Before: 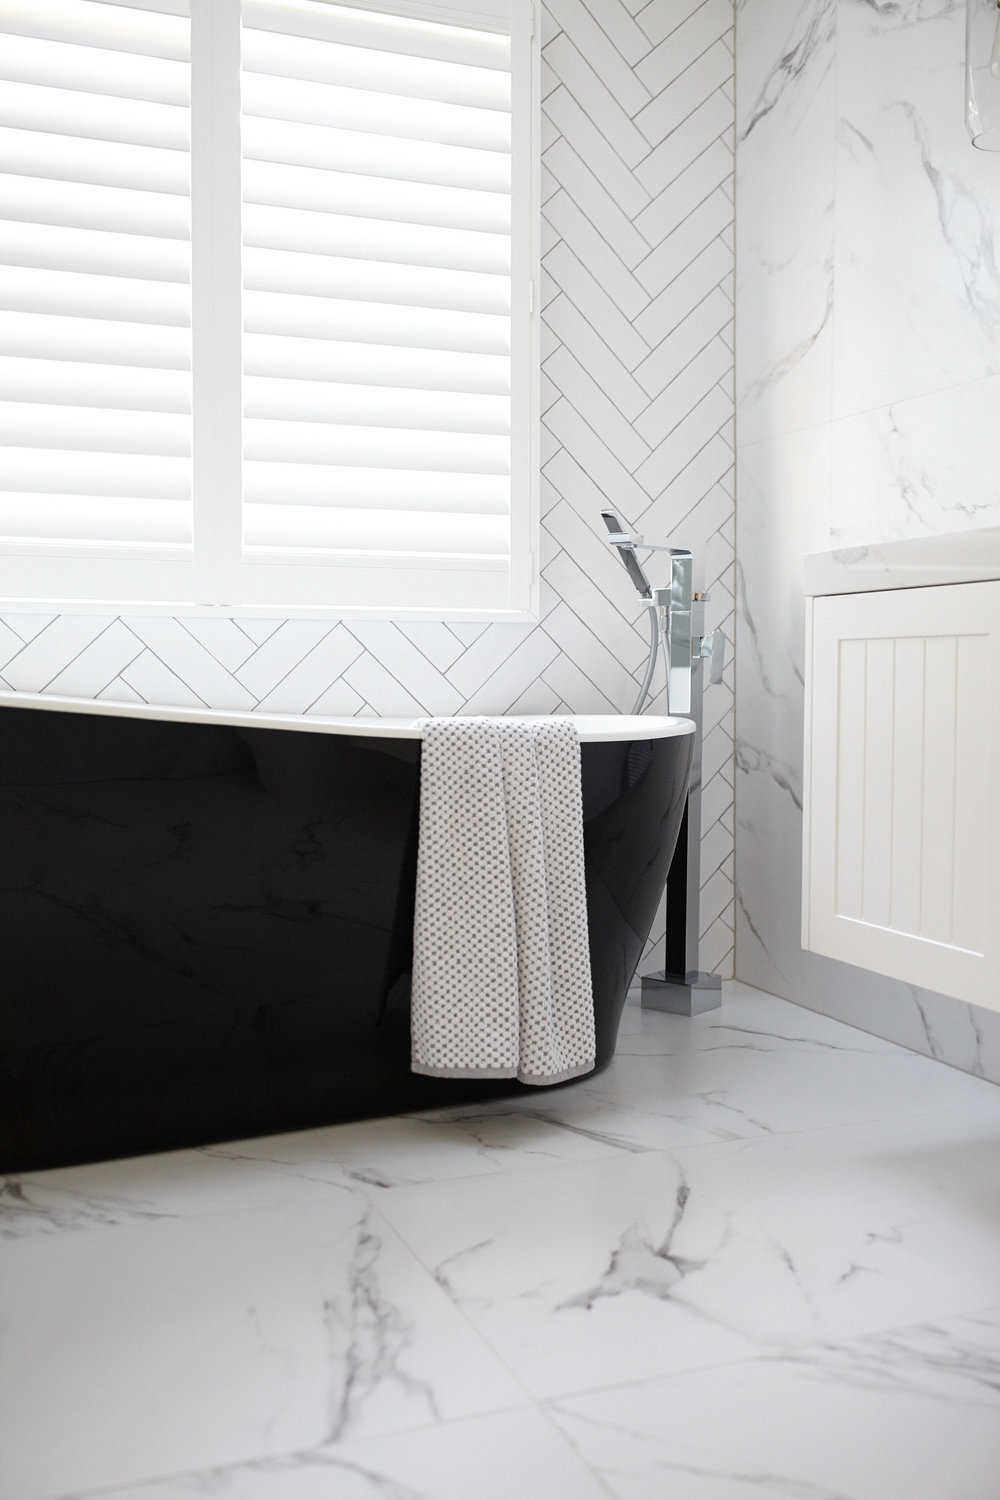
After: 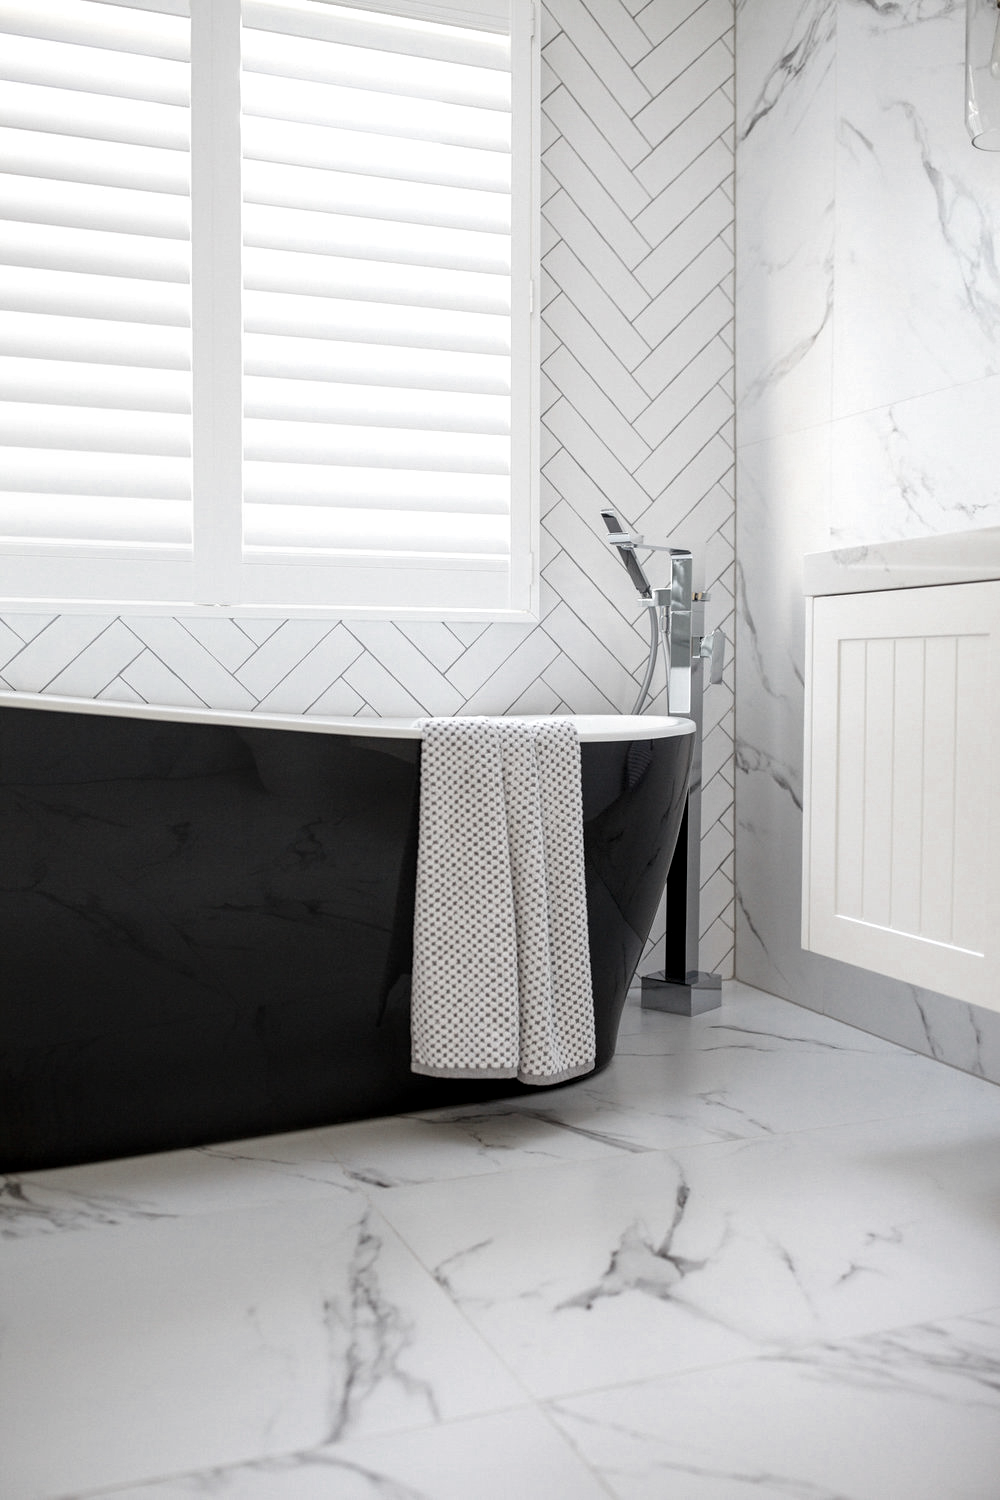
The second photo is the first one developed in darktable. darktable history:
local contrast: detail 140%
color zones: curves: ch0 [(0, 0.5) (0.125, 0.4) (0.25, 0.5) (0.375, 0.4) (0.5, 0.4) (0.625, 0.35) (0.75, 0.35) (0.875, 0.5)]; ch1 [(0, 0.35) (0.125, 0.45) (0.25, 0.35) (0.375, 0.35) (0.5, 0.35) (0.625, 0.35) (0.75, 0.45) (0.875, 0.35)]; ch2 [(0, 0.6) (0.125, 0.5) (0.25, 0.5) (0.375, 0.6) (0.5, 0.6) (0.625, 0.5) (0.75, 0.5) (0.875, 0.5)]
